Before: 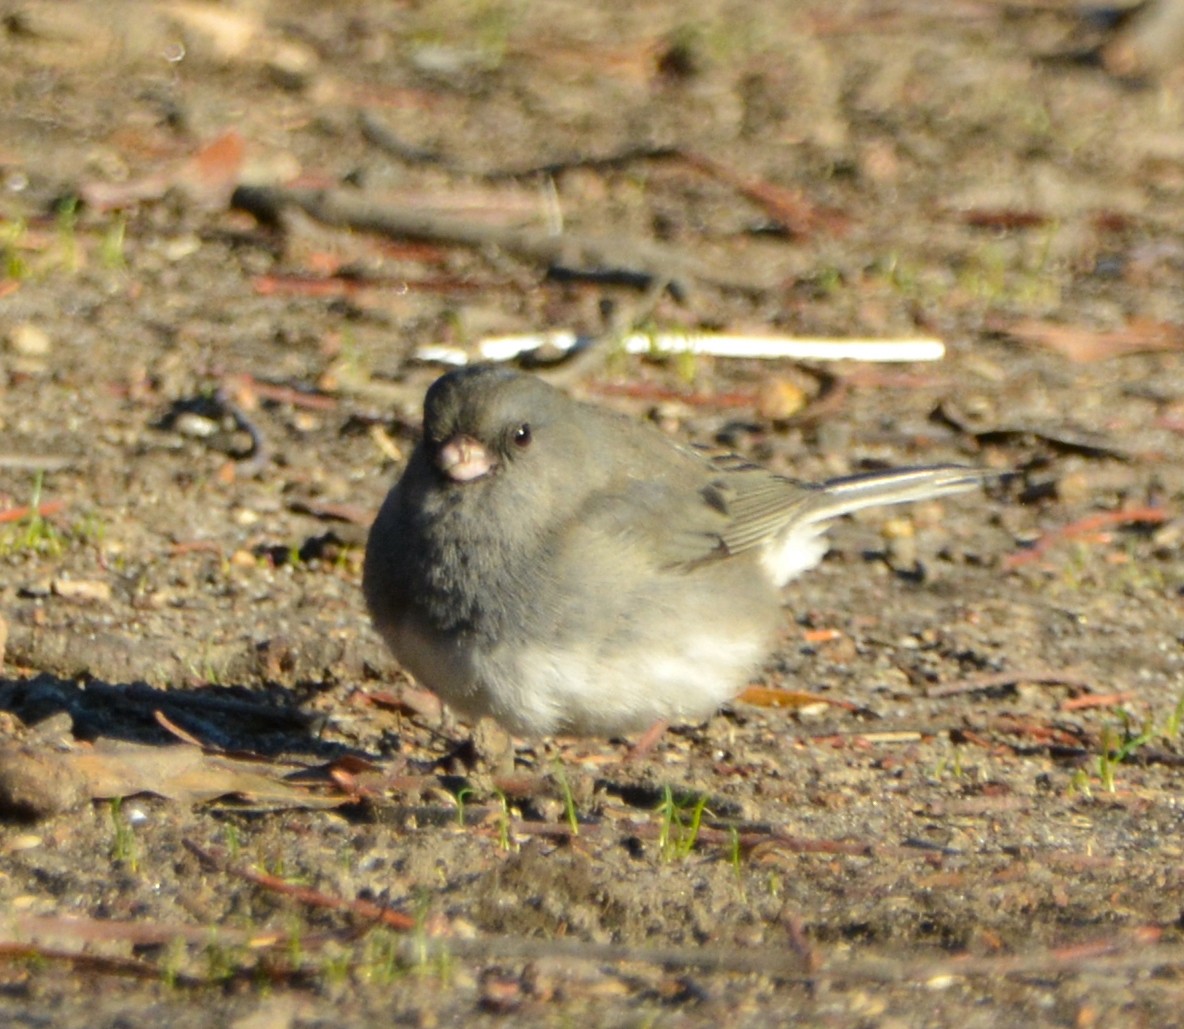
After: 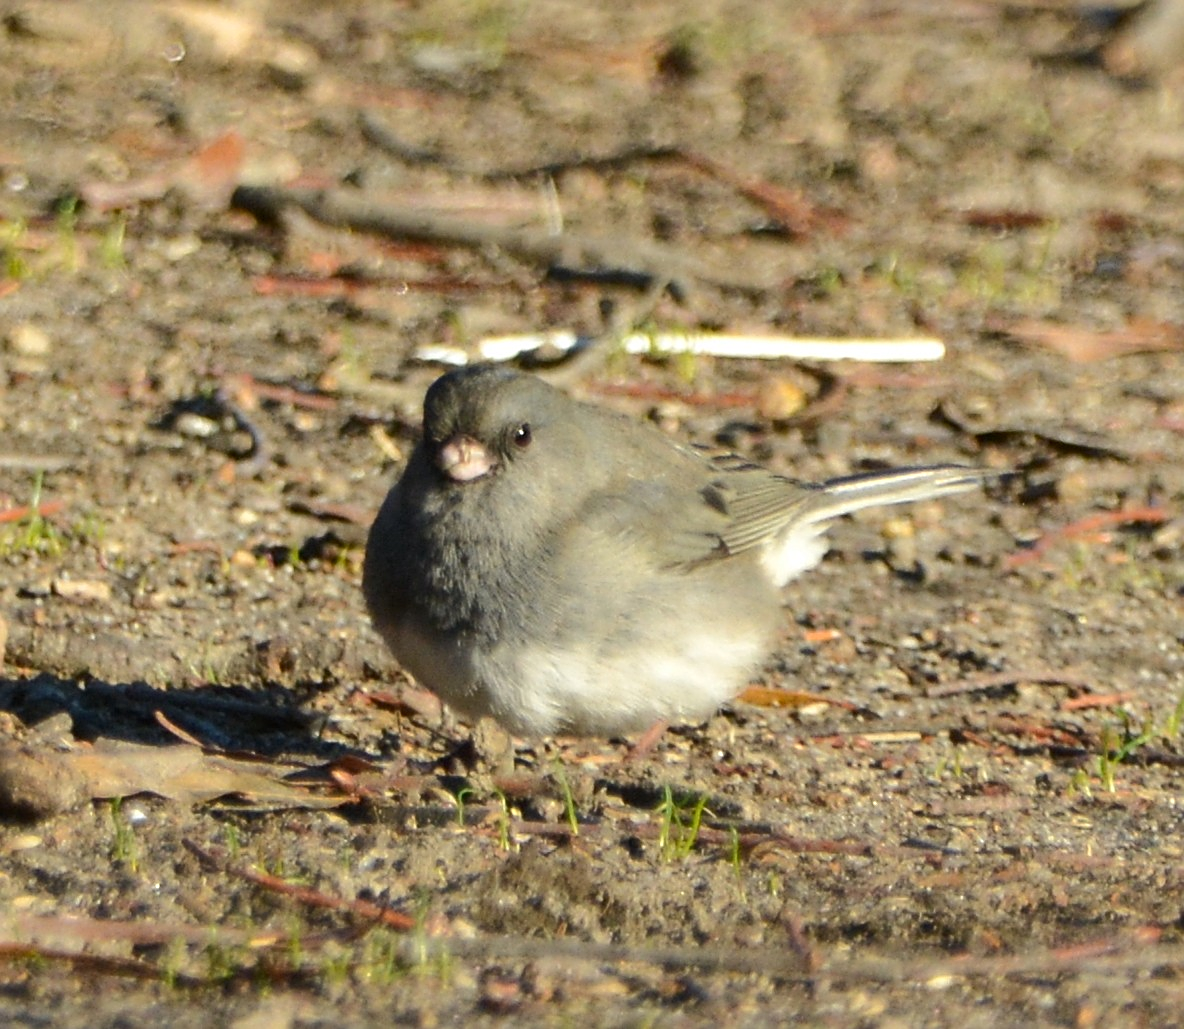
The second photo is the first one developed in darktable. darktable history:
tone curve: curves: ch0 [(0, 0) (0.003, 0.003) (0.011, 0.01) (0.025, 0.023) (0.044, 0.041) (0.069, 0.064) (0.1, 0.092) (0.136, 0.125) (0.177, 0.163) (0.224, 0.207) (0.277, 0.255) (0.335, 0.309) (0.399, 0.375) (0.468, 0.459) (0.543, 0.548) (0.623, 0.629) (0.709, 0.716) (0.801, 0.808) (0.898, 0.911) (1, 1)], color space Lab, independent channels, preserve colors none
sharpen: on, module defaults
